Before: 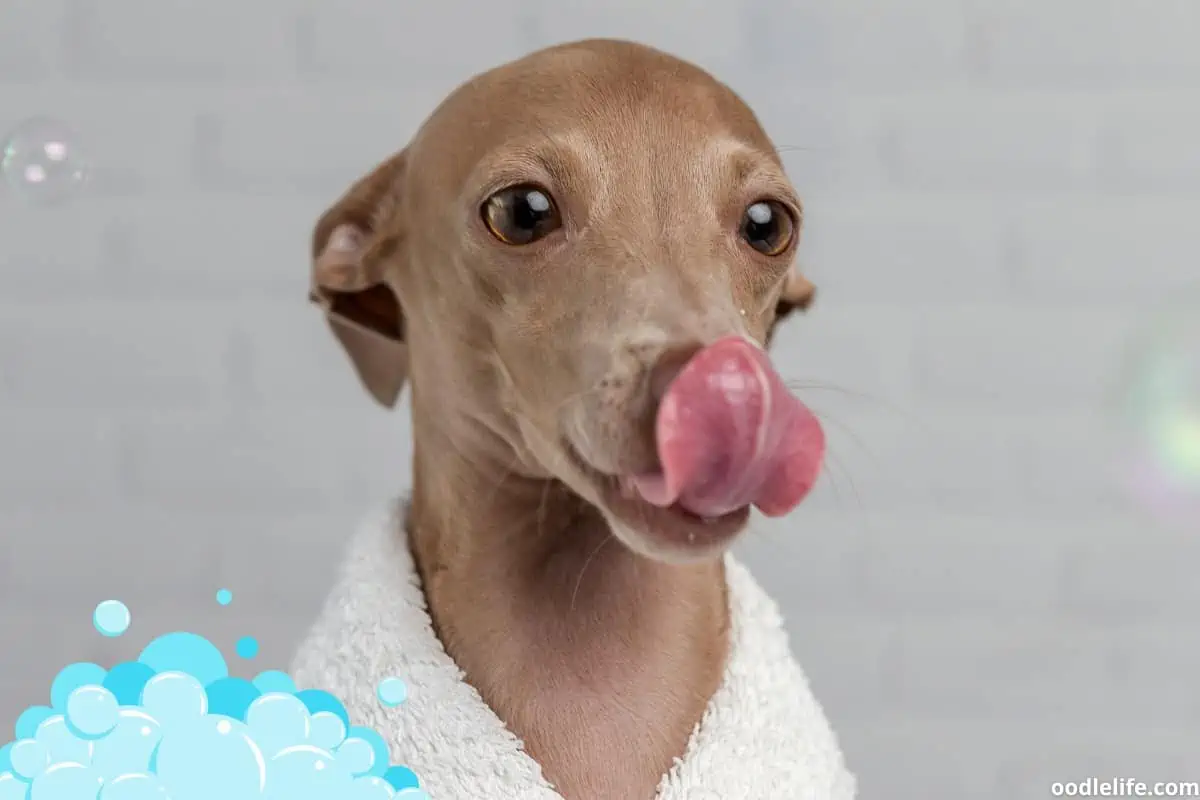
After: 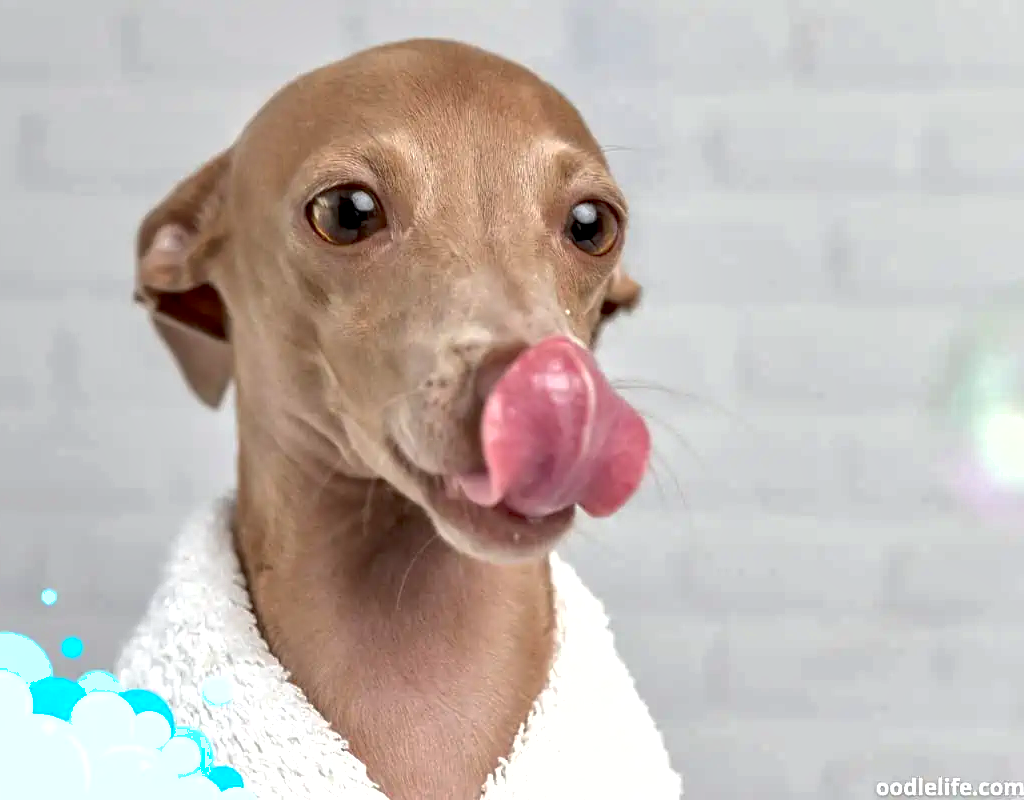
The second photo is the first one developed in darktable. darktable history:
shadows and highlights: on, module defaults
crop and rotate: left 14.584%
exposure: exposure 0.6 EV, compensate highlight preservation false
contrast equalizer: y [[0.524, 0.538, 0.547, 0.548, 0.538, 0.524], [0.5 ×6], [0.5 ×6], [0 ×6], [0 ×6]]
